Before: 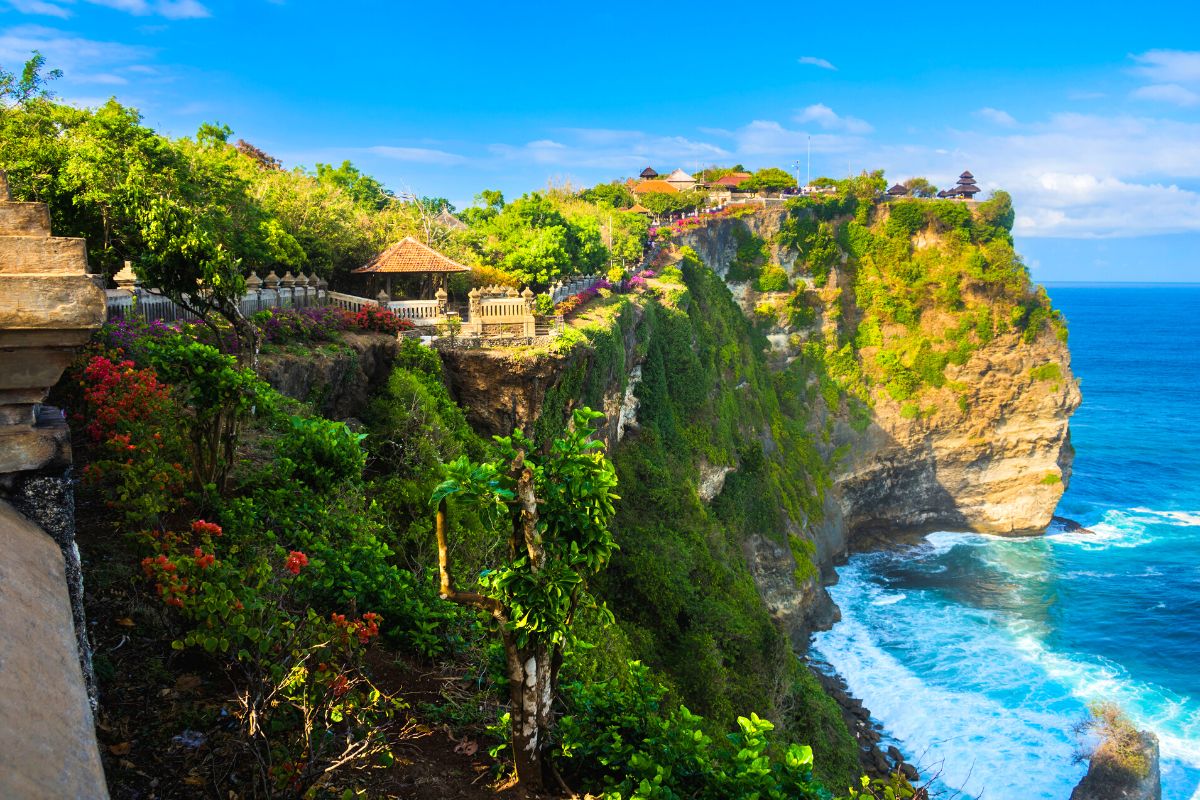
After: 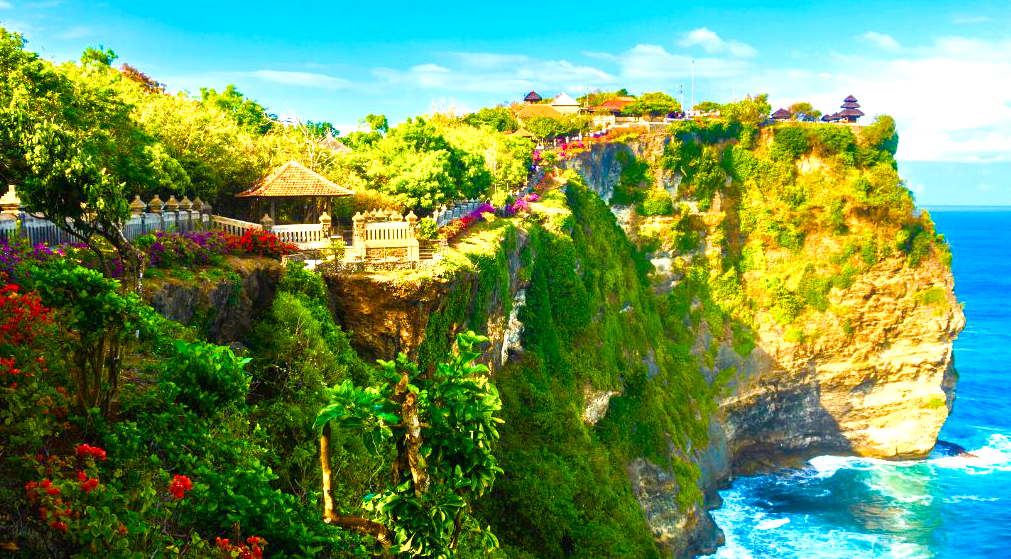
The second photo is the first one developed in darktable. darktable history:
velvia: strength 31.77%, mid-tones bias 0.203
color balance rgb: highlights gain › chroma 3.103%, highlights gain › hue 75.47°, linear chroma grading › global chroma 14.718%, perceptual saturation grading › global saturation 20%, perceptual saturation grading › highlights -50.437%, perceptual saturation grading › shadows 31.02%, perceptual brilliance grading › global brilliance 19.928%
crop and rotate: left 9.7%, top 9.523%, right 6.017%, bottom 20.563%
